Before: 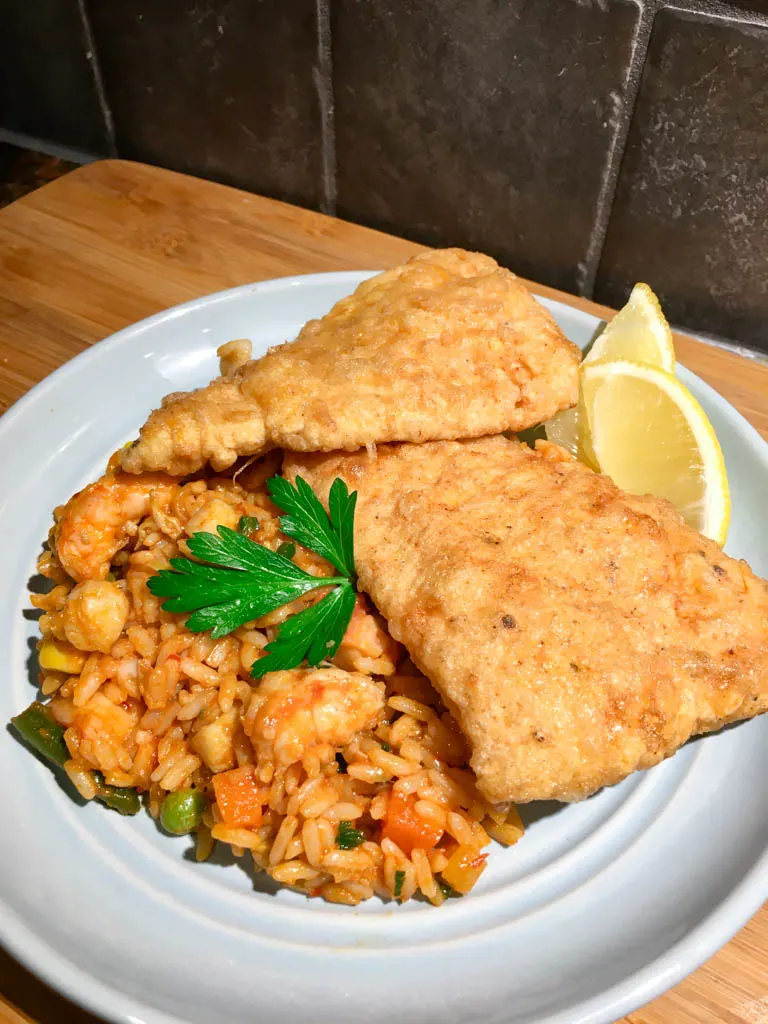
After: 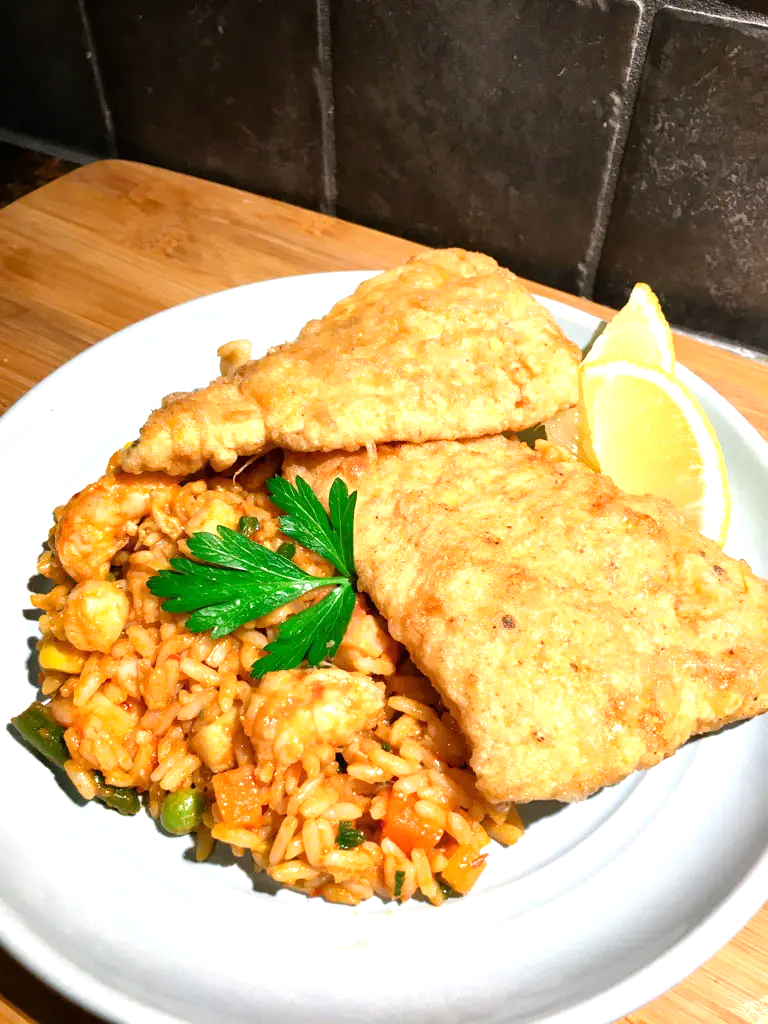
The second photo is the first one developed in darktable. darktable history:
tone equalizer: -8 EV -0.746 EV, -7 EV -0.686 EV, -6 EV -0.632 EV, -5 EV -0.403 EV, -3 EV 0.385 EV, -2 EV 0.6 EV, -1 EV 0.696 EV, +0 EV 0.719 EV, luminance estimator HSV value / RGB max
